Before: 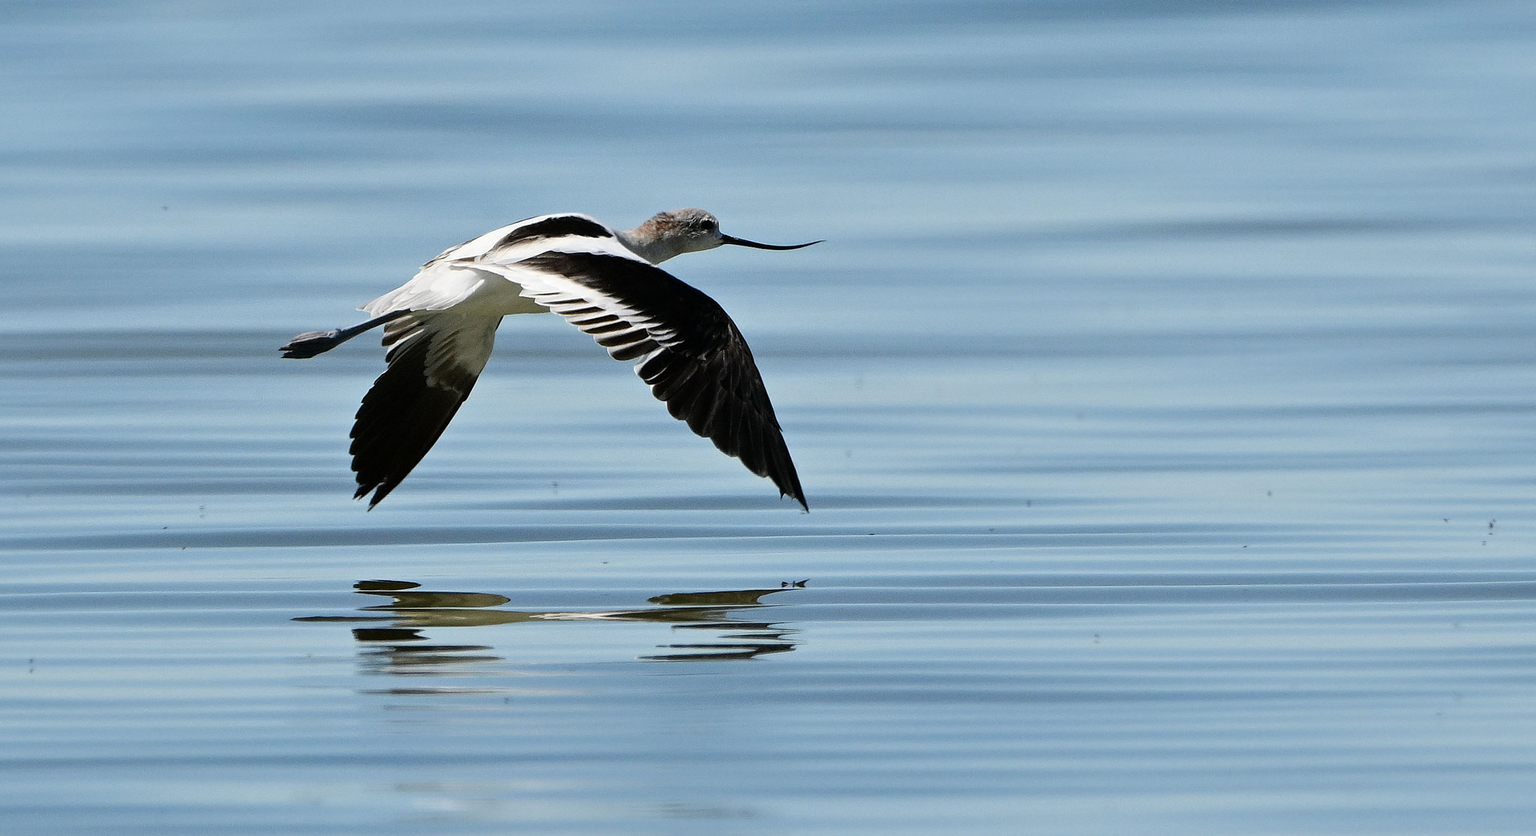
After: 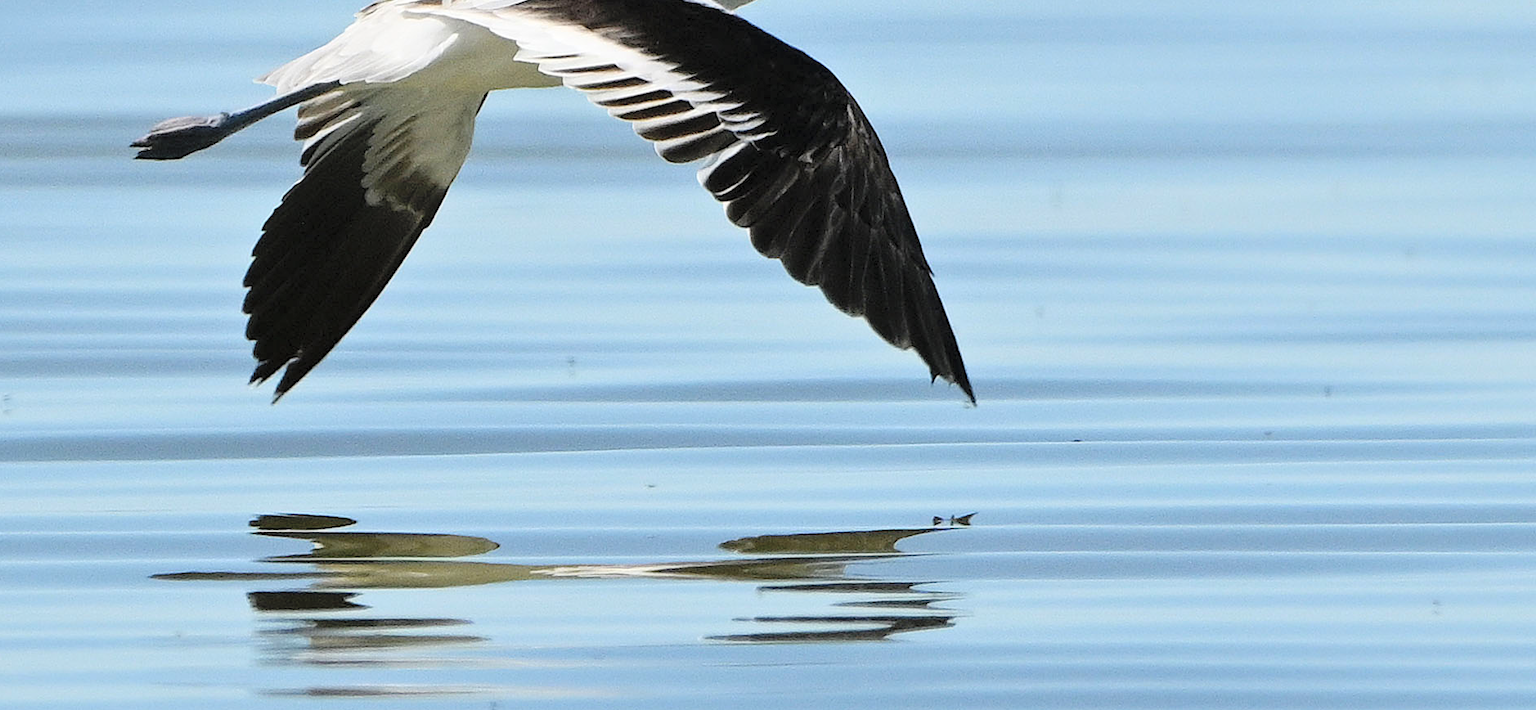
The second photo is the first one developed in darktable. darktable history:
crop: left 12.898%, top 30.967%, right 24.495%, bottom 15.773%
contrast brightness saturation: contrast 0.097, brightness 0.302, saturation 0.14
